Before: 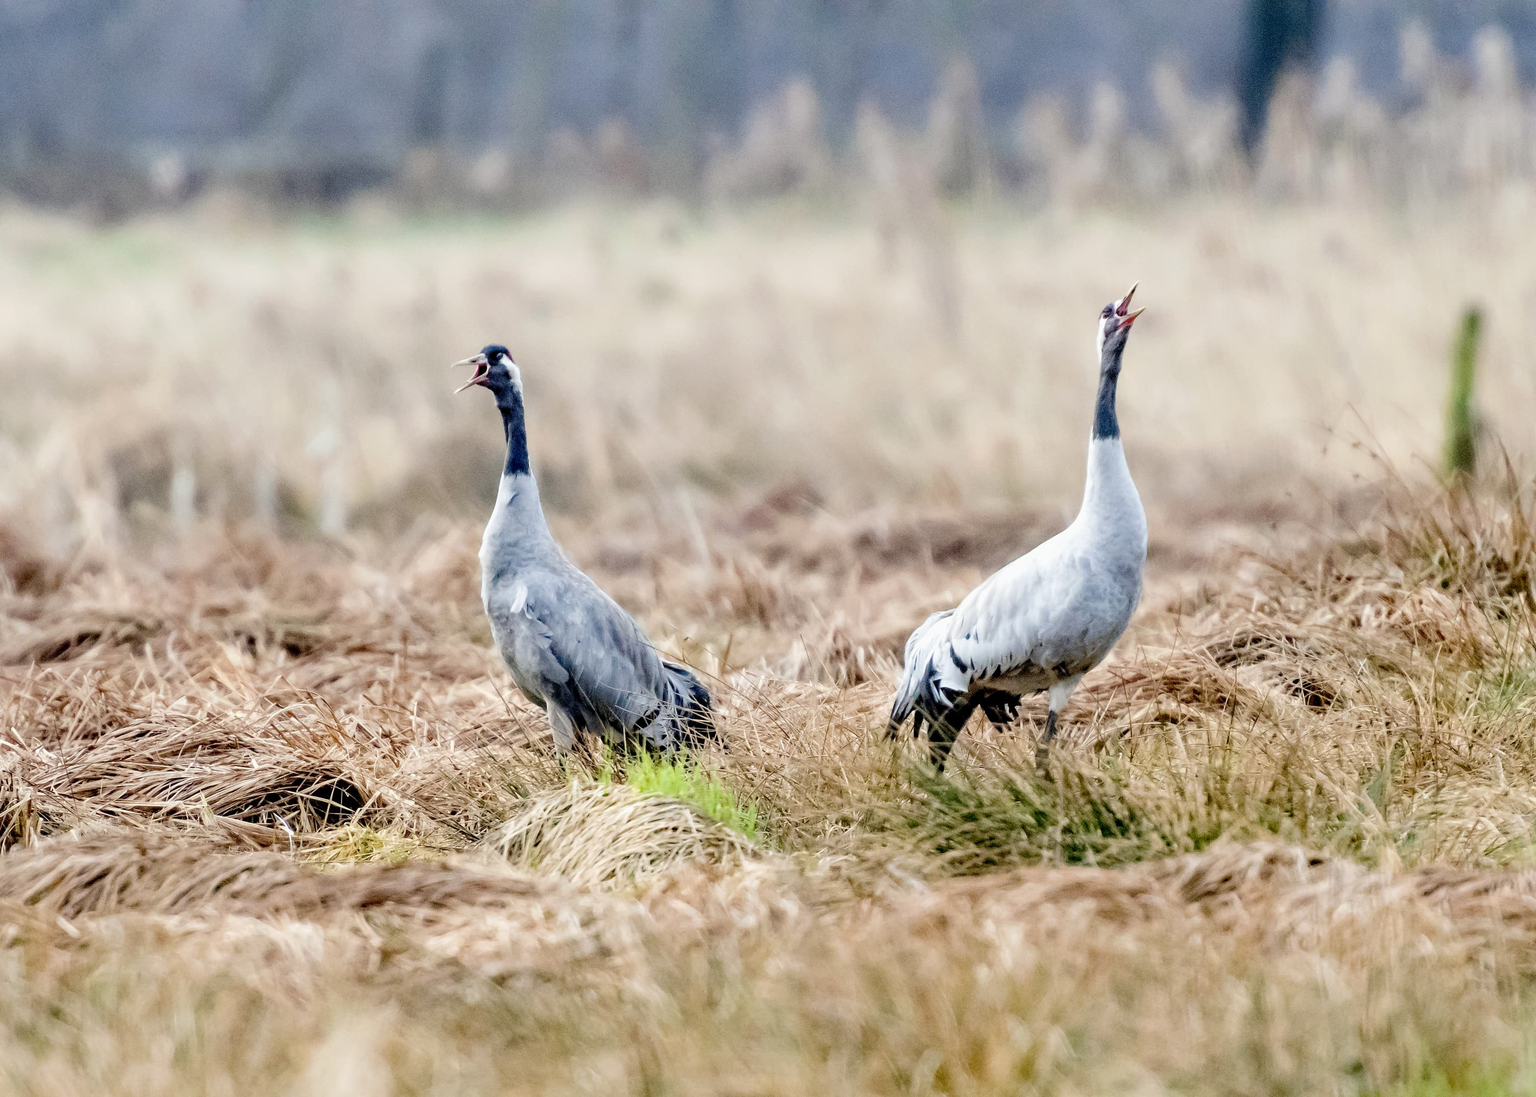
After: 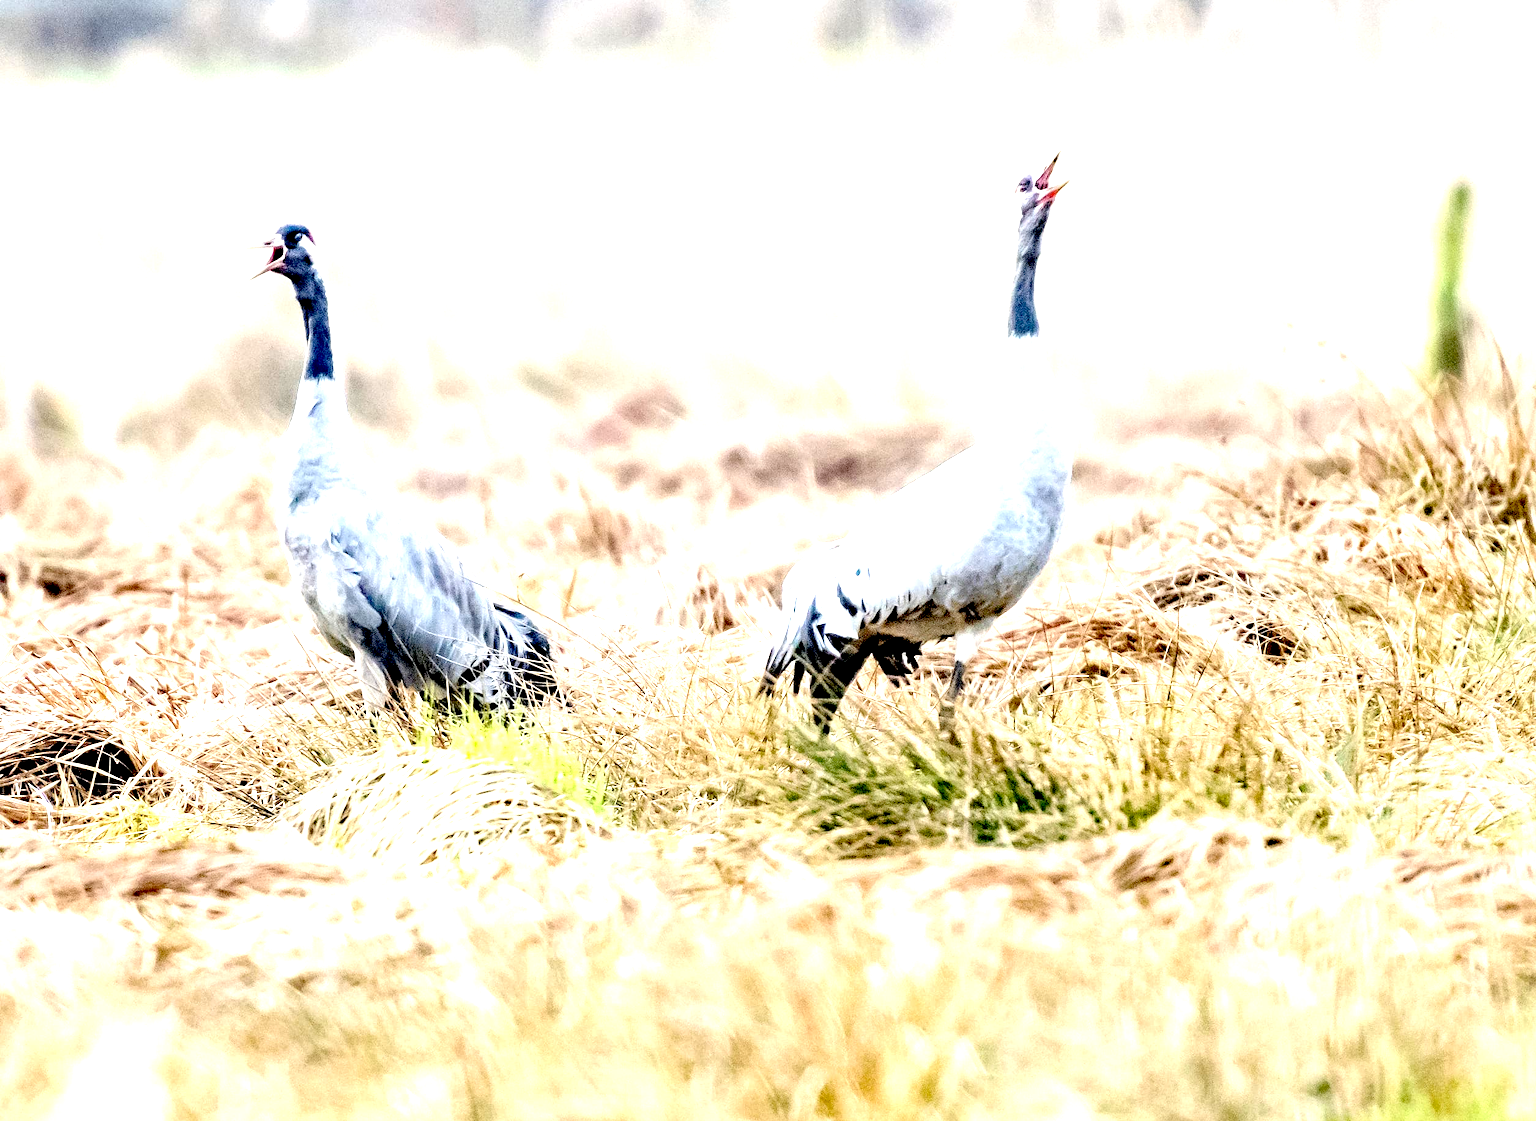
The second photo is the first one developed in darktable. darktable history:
exposure: black level correction 0.008, exposure 1.434 EV, compensate highlight preservation false
color zones: curves: ch1 [(0.25, 0.5) (0.747, 0.71)]
crop: left 16.292%, top 14.403%
